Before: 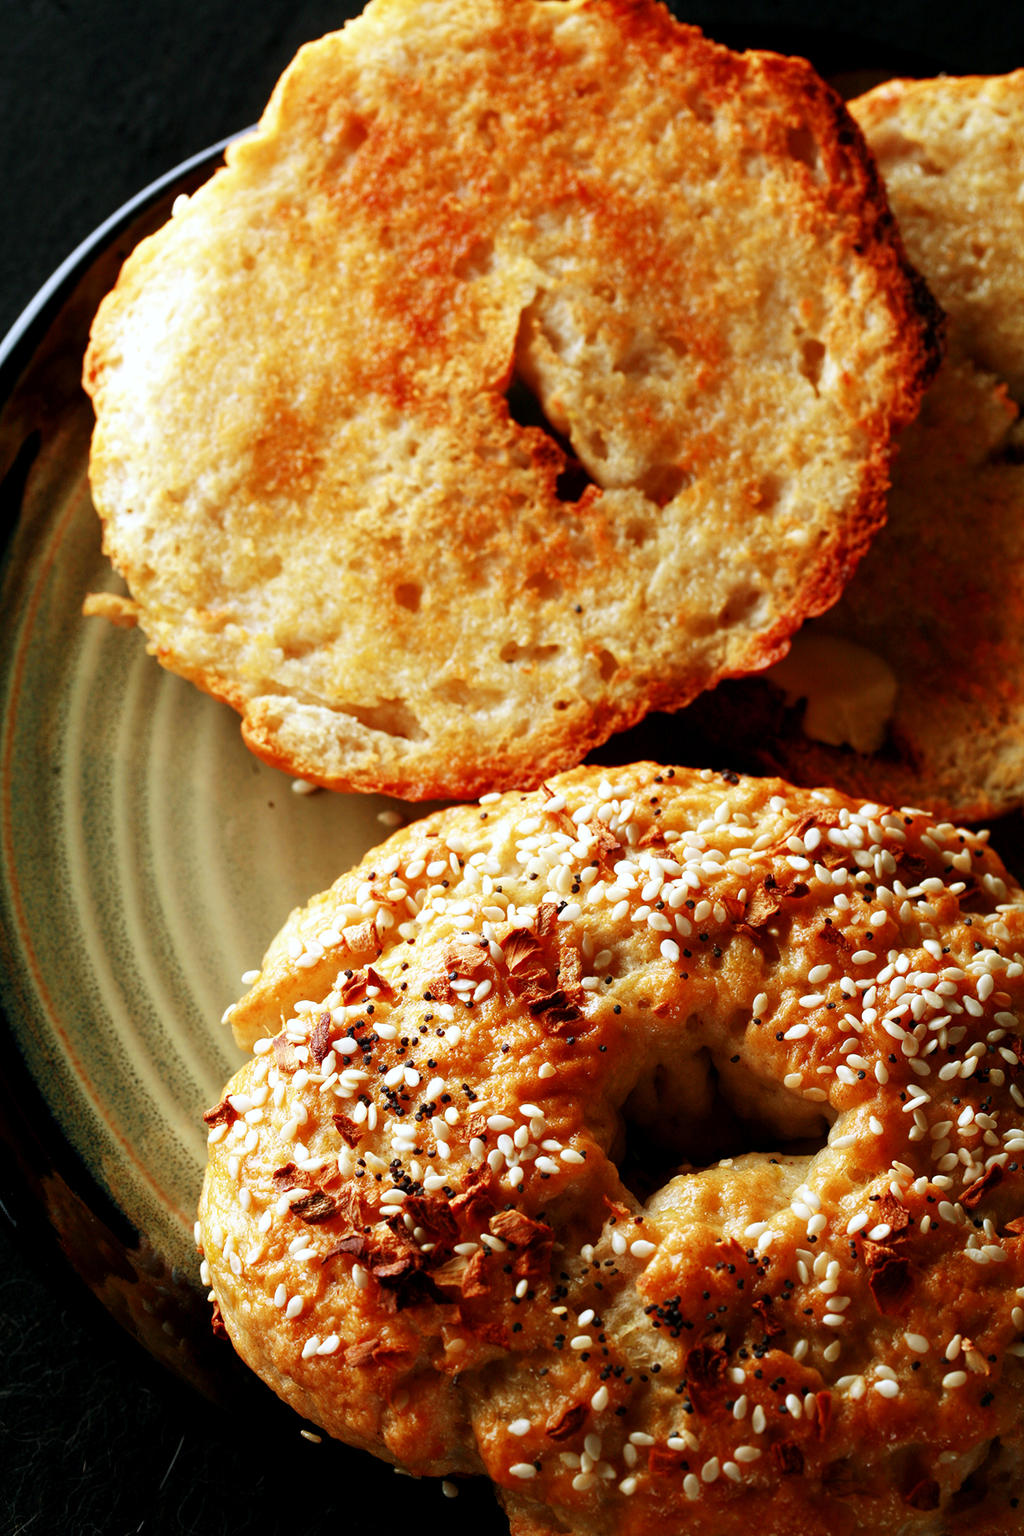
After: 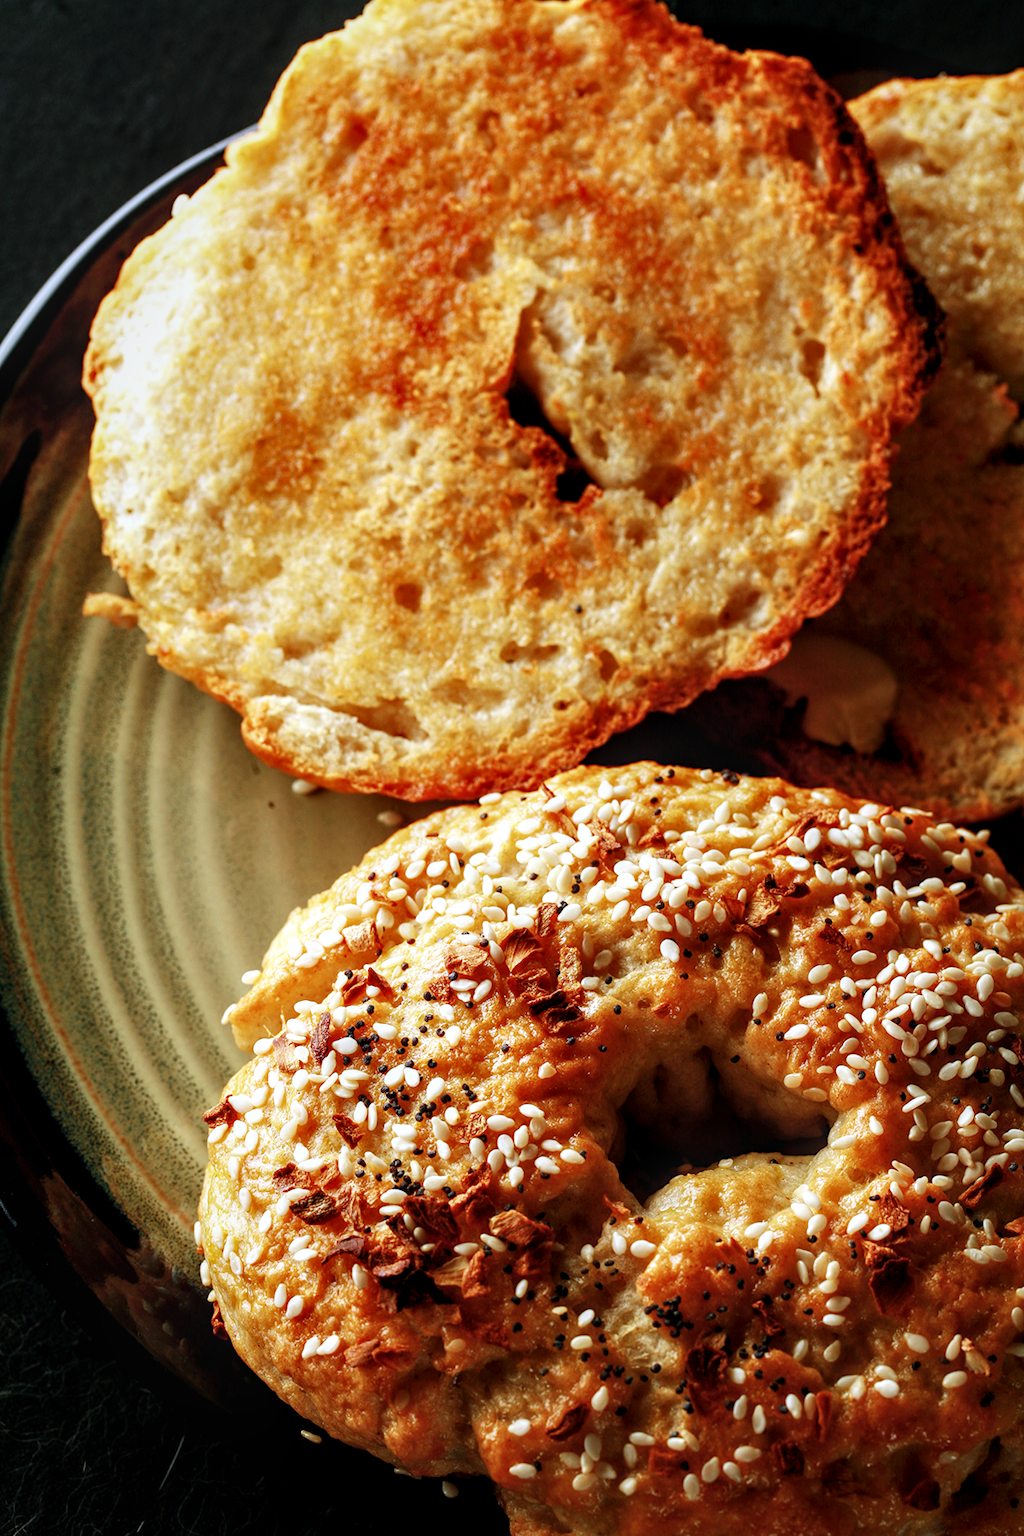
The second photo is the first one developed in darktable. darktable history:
contrast brightness saturation: saturation -0.049
local contrast: on, module defaults
